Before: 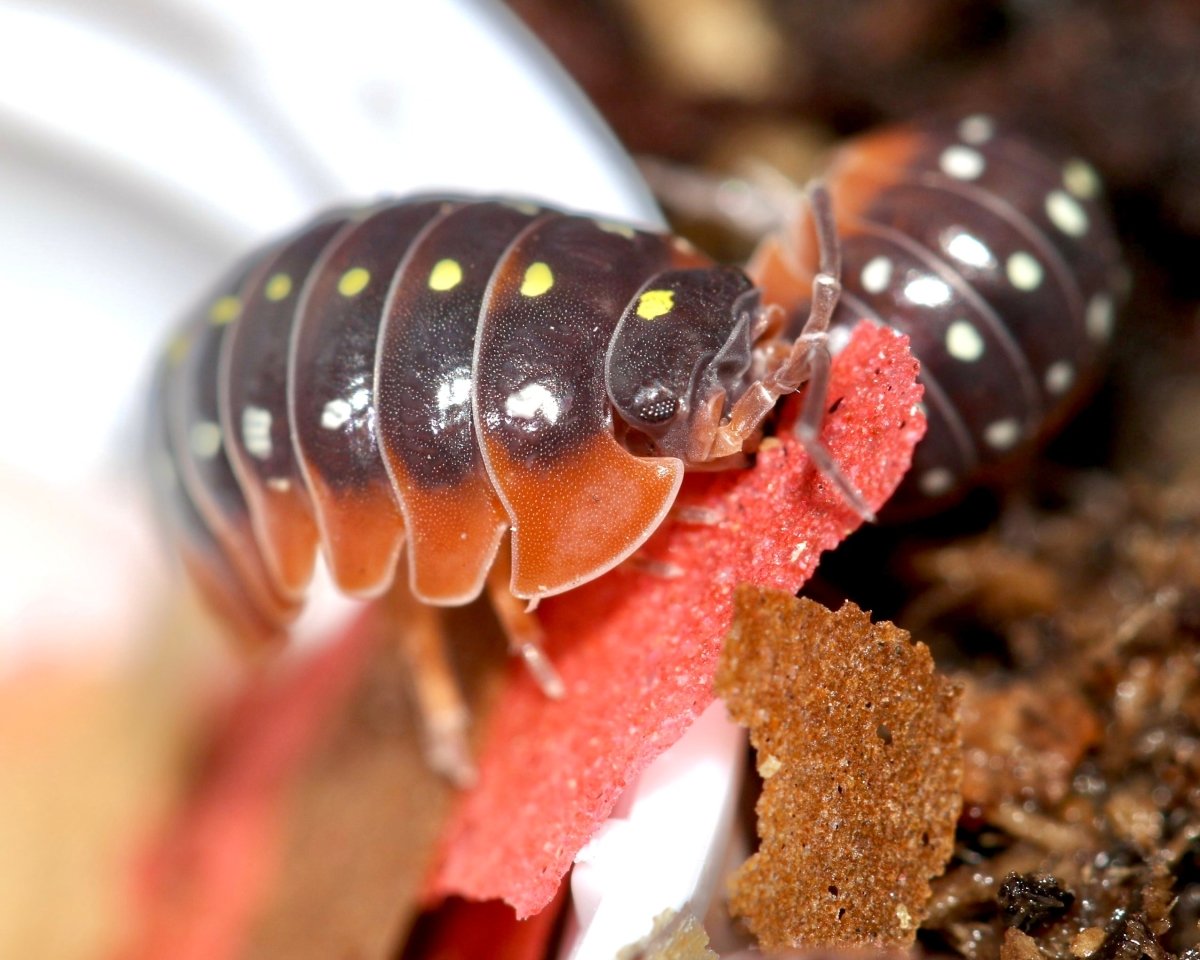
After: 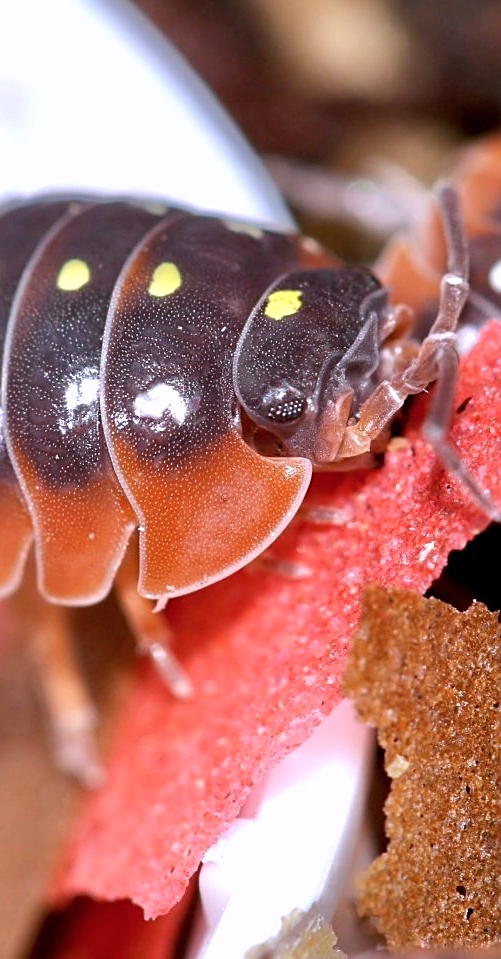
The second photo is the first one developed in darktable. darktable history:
crop: left 31.055%, right 27.129%
color zones: curves: ch0 [(0.25, 0.5) (0.463, 0.627) (0.484, 0.637) (0.75, 0.5)]
levels: mode automatic, white 99.89%
sharpen: on, module defaults
color calibration: gray › normalize channels true, illuminant as shot in camera, x 0.363, y 0.384, temperature 4537.73 K, gamut compression 0.021
